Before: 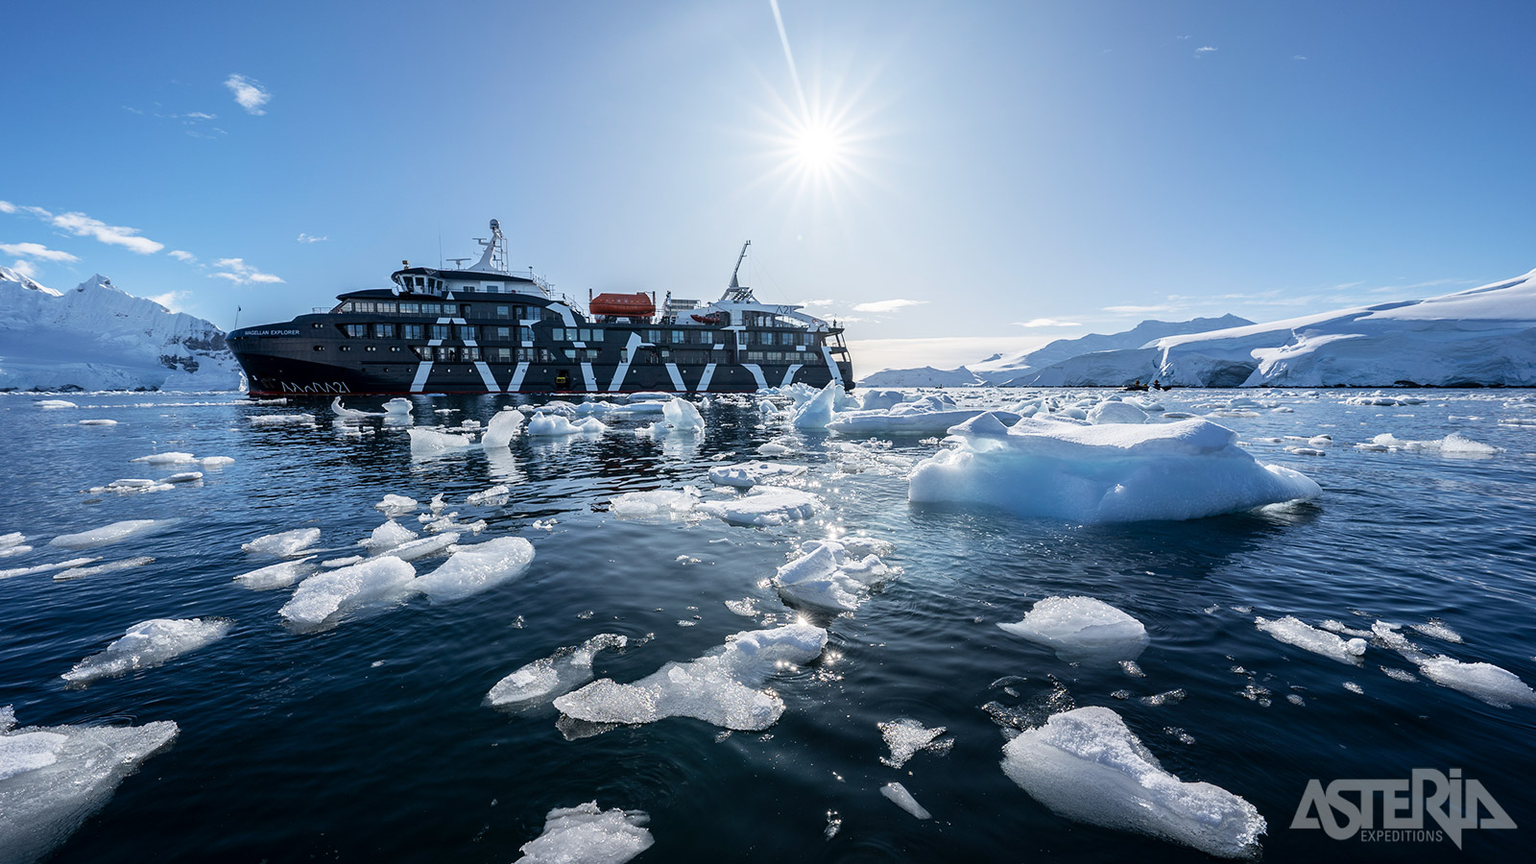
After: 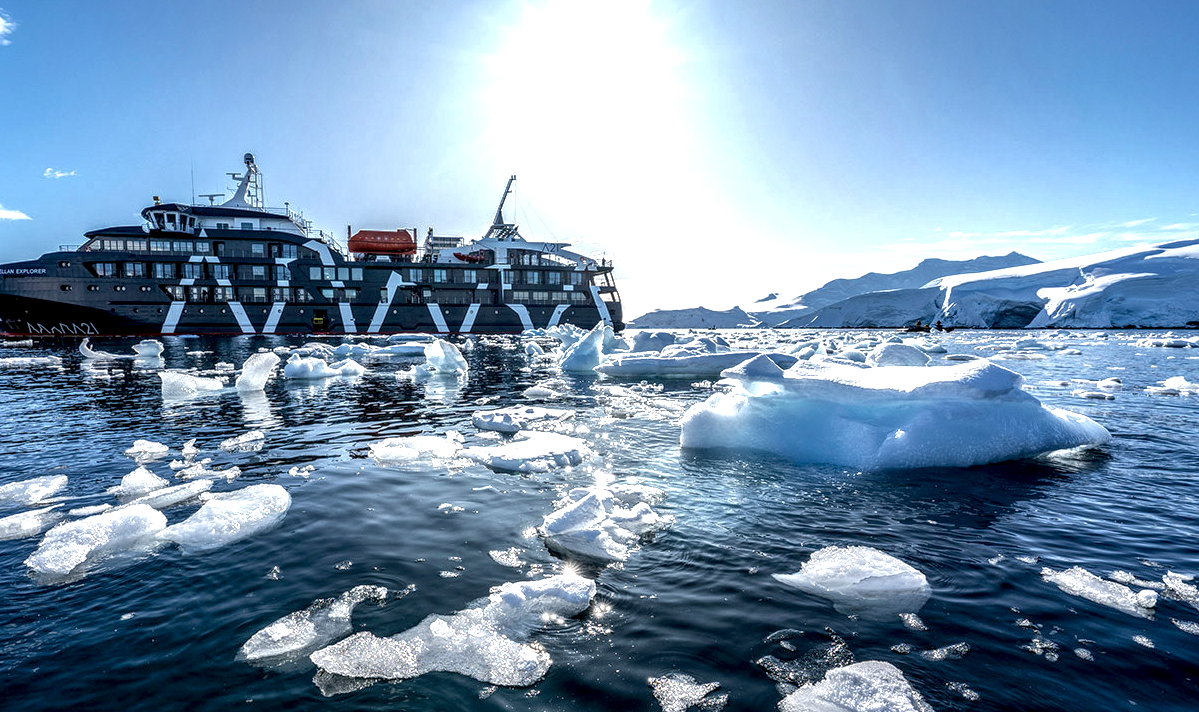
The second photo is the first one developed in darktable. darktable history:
crop: left 16.657%, top 8.442%, right 8.382%, bottom 12.426%
shadows and highlights: on, module defaults
exposure: black level correction 0, exposure 0.5 EV, compensate exposure bias true, compensate highlight preservation false
local contrast: highlights 18%, detail 187%
